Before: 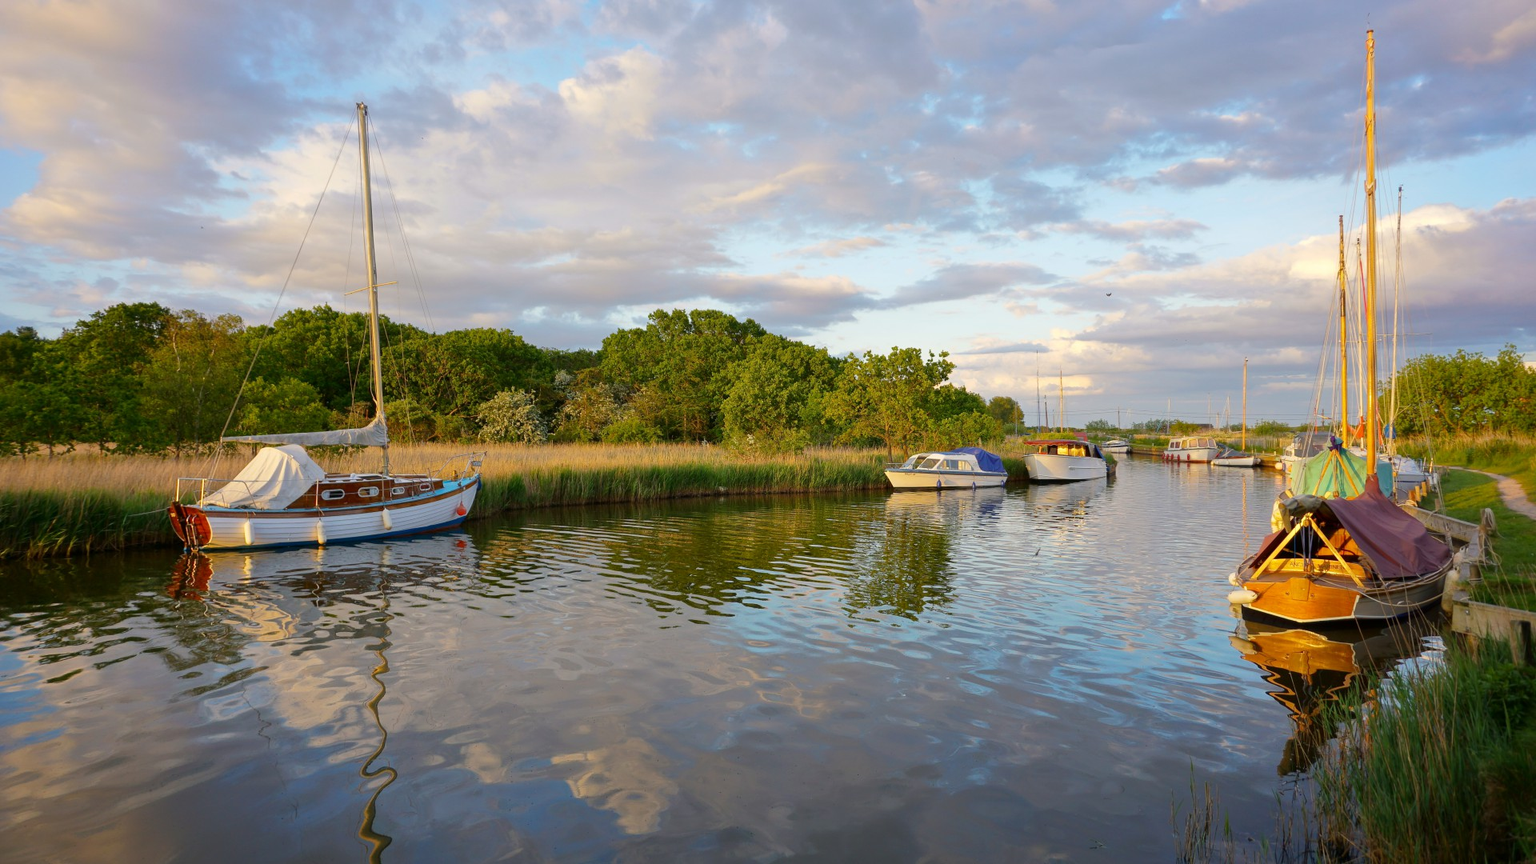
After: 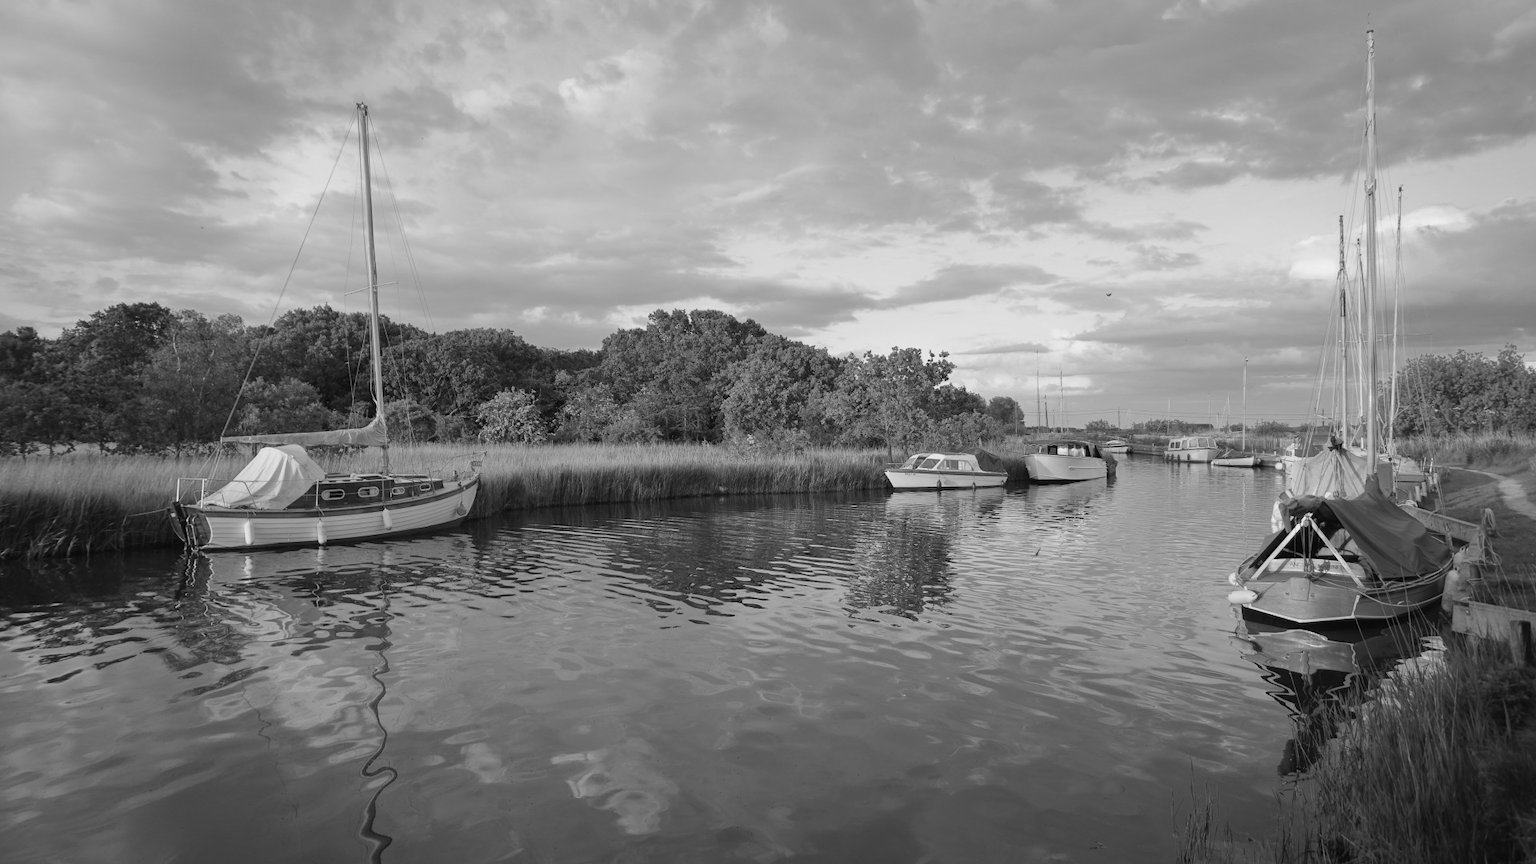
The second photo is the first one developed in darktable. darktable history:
monochrome: a -74.22, b 78.2
exposure: black level correction -0.003, exposure 0.04 EV, compensate highlight preservation false
